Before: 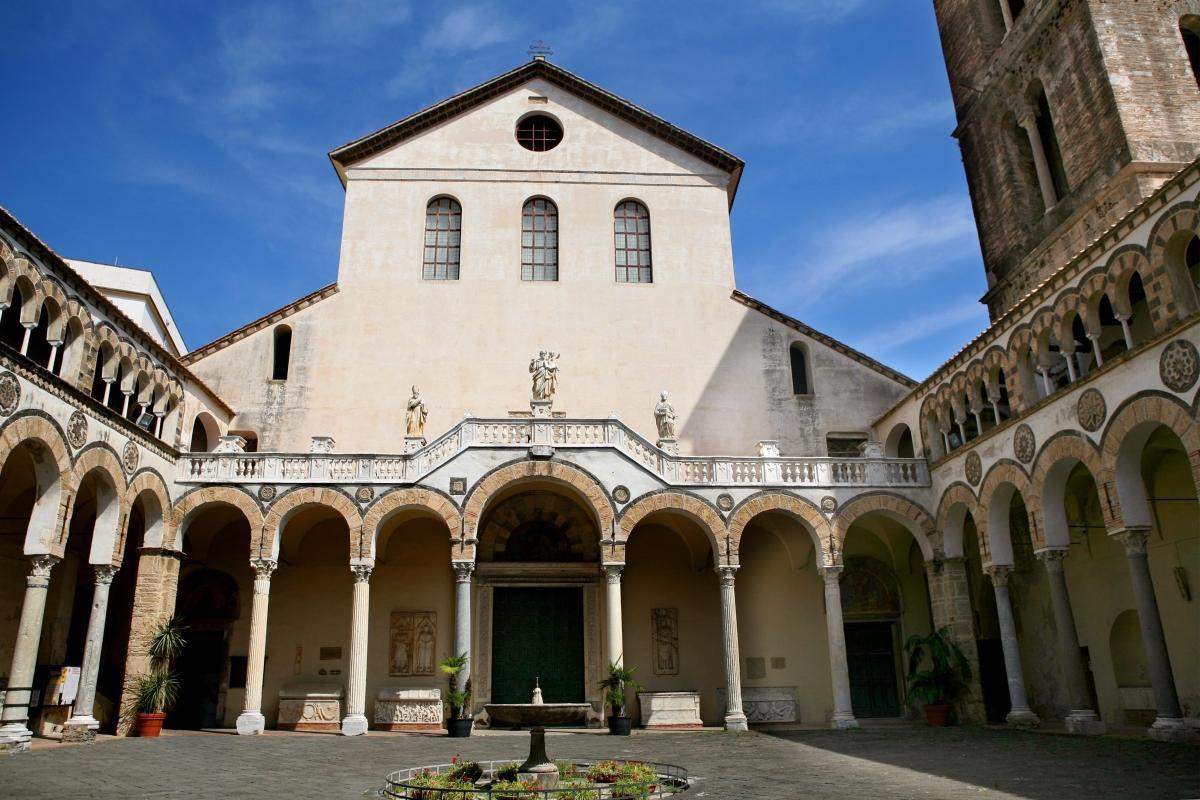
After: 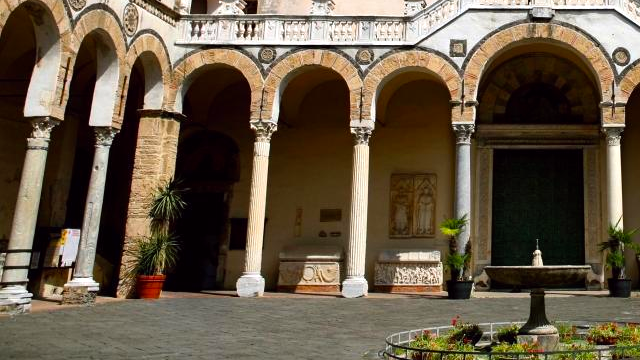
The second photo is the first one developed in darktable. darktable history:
color balance: lift [1, 1.001, 0.999, 1.001], gamma [1, 1.004, 1.007, 0.993], gain [1, 0.991, 0.987, 1.013], contrast 7.5%, contrast fulcrum 10%, output saturation 115%
crop and rotate: top 54.778%, right 46.61%, bottom 0.159%
